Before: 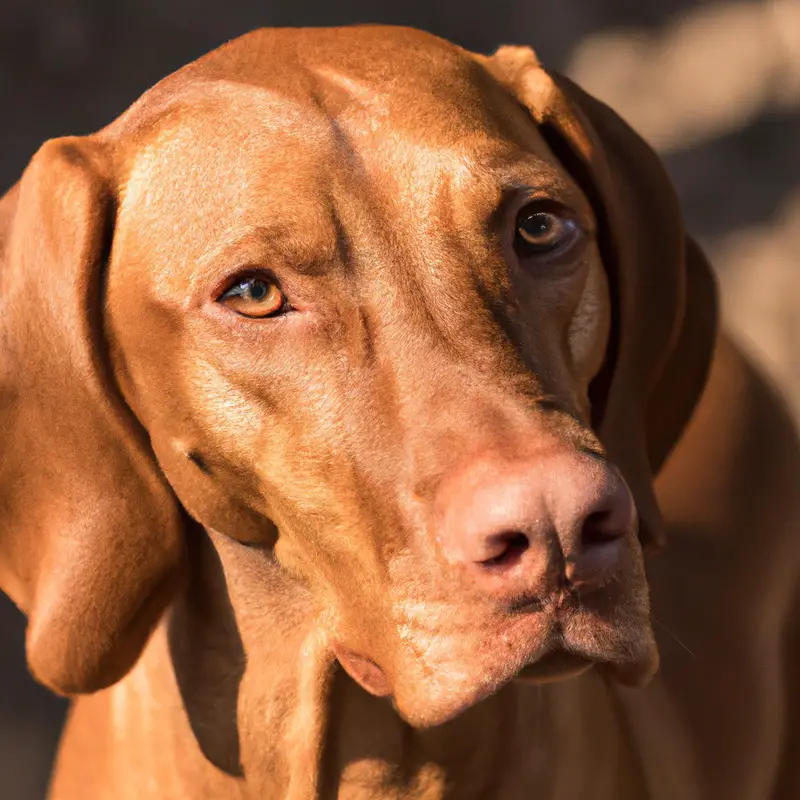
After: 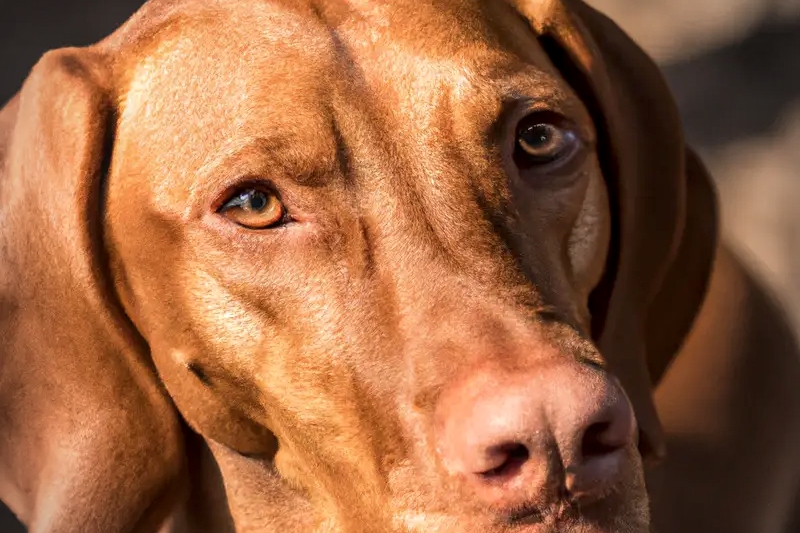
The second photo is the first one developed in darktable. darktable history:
crop: top 11.178%, bottom 22.089%
local contrast: on, module defaults
vignetting: center (-0.032, -0.042), unbound false
